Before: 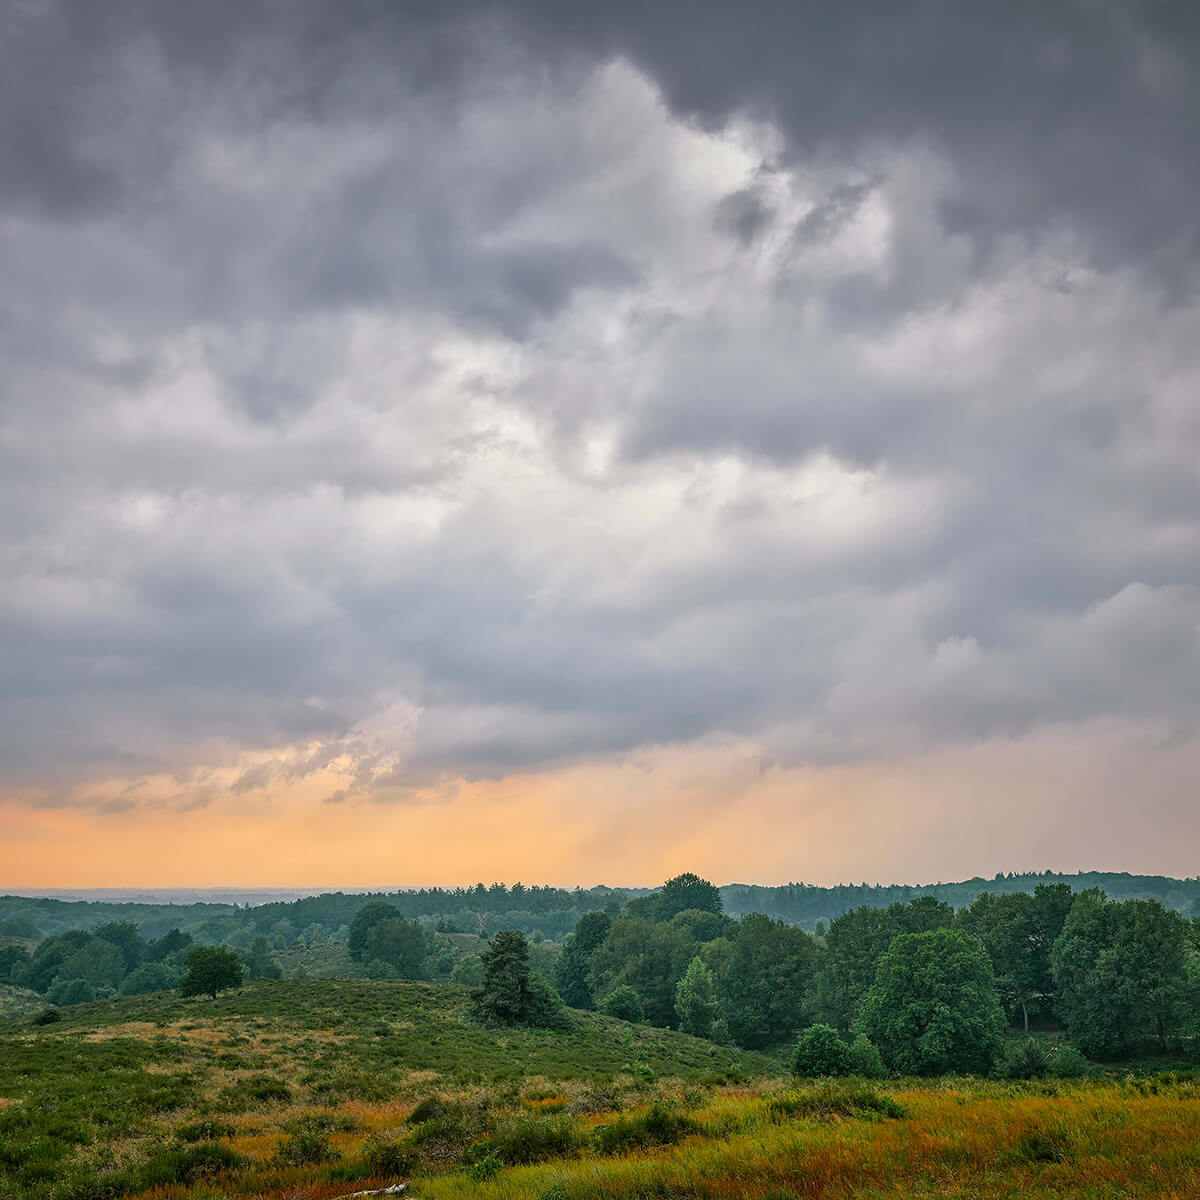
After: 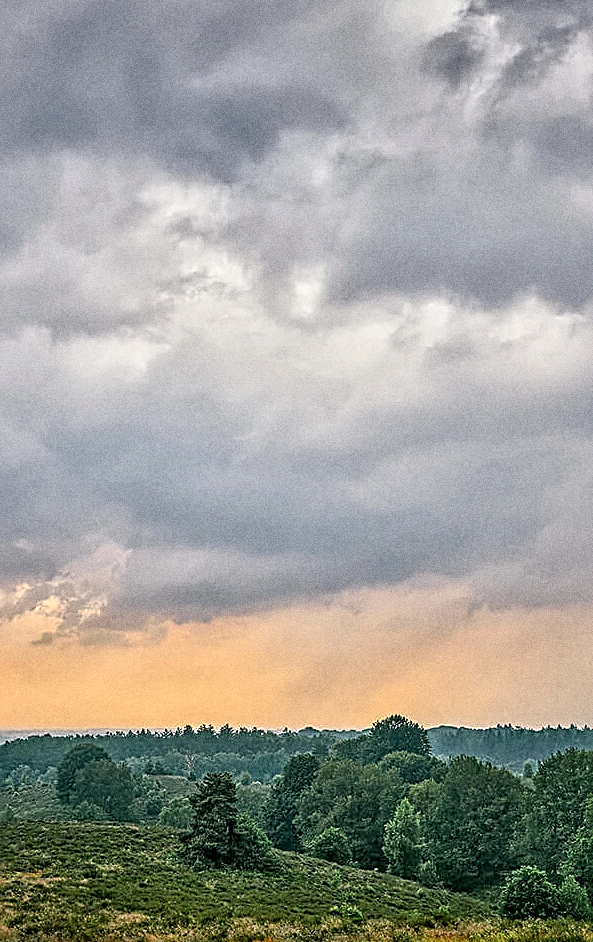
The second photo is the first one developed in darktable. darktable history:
grain: coarseness 0.09 ISO, strength 40%
crop and rotate: angle 0.02°, left 24.353%, top 13.219%, right 26.156%, bottom 8.224%
sharpen: on, module defaults
contrast equalizer: octaves 7, y [[0.5, 0.542, 0.583, 0.625, 0.667, 0.708], [0.5 ×6], [0.5 ×6], [0 ×6], [0 ×6]]
